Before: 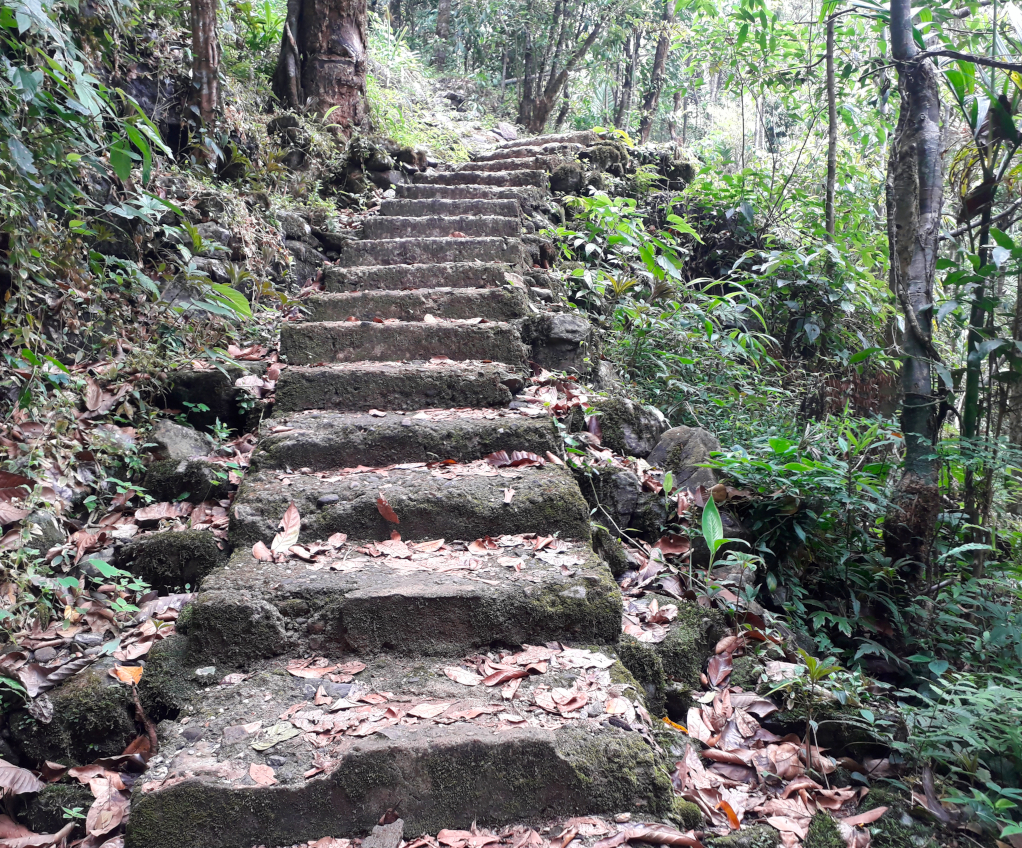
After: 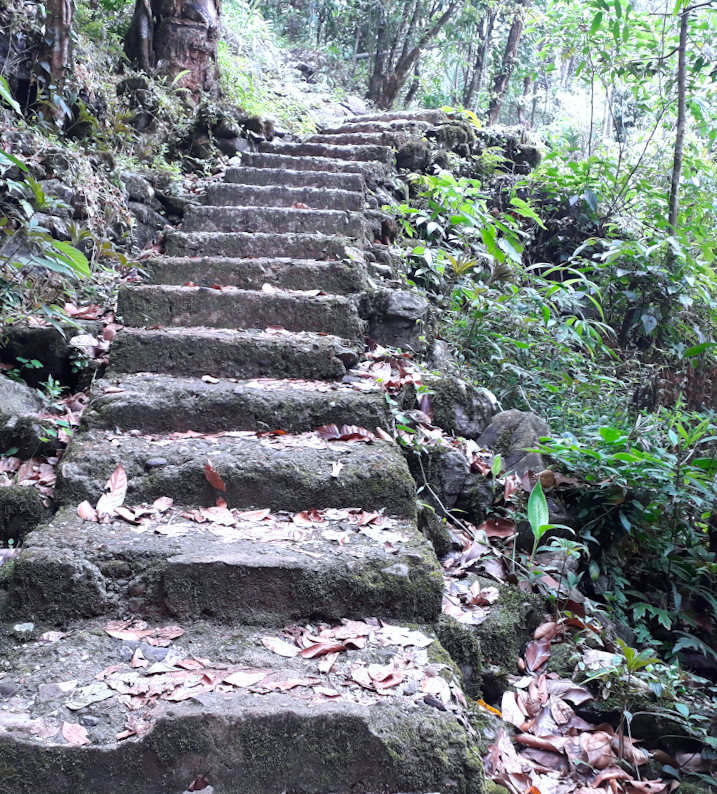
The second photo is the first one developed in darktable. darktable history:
crop and rotate: angle -3.27°, left 14.277%, top 0.028%, right 10.766%, bottom 0.028%
exposure: exposure 0.2 EV, compensate highlight preservation false
white balance: red 0.954, blue 1.079
rotate and perspective: automatic cropping original format, crop left 0, crop top 0
